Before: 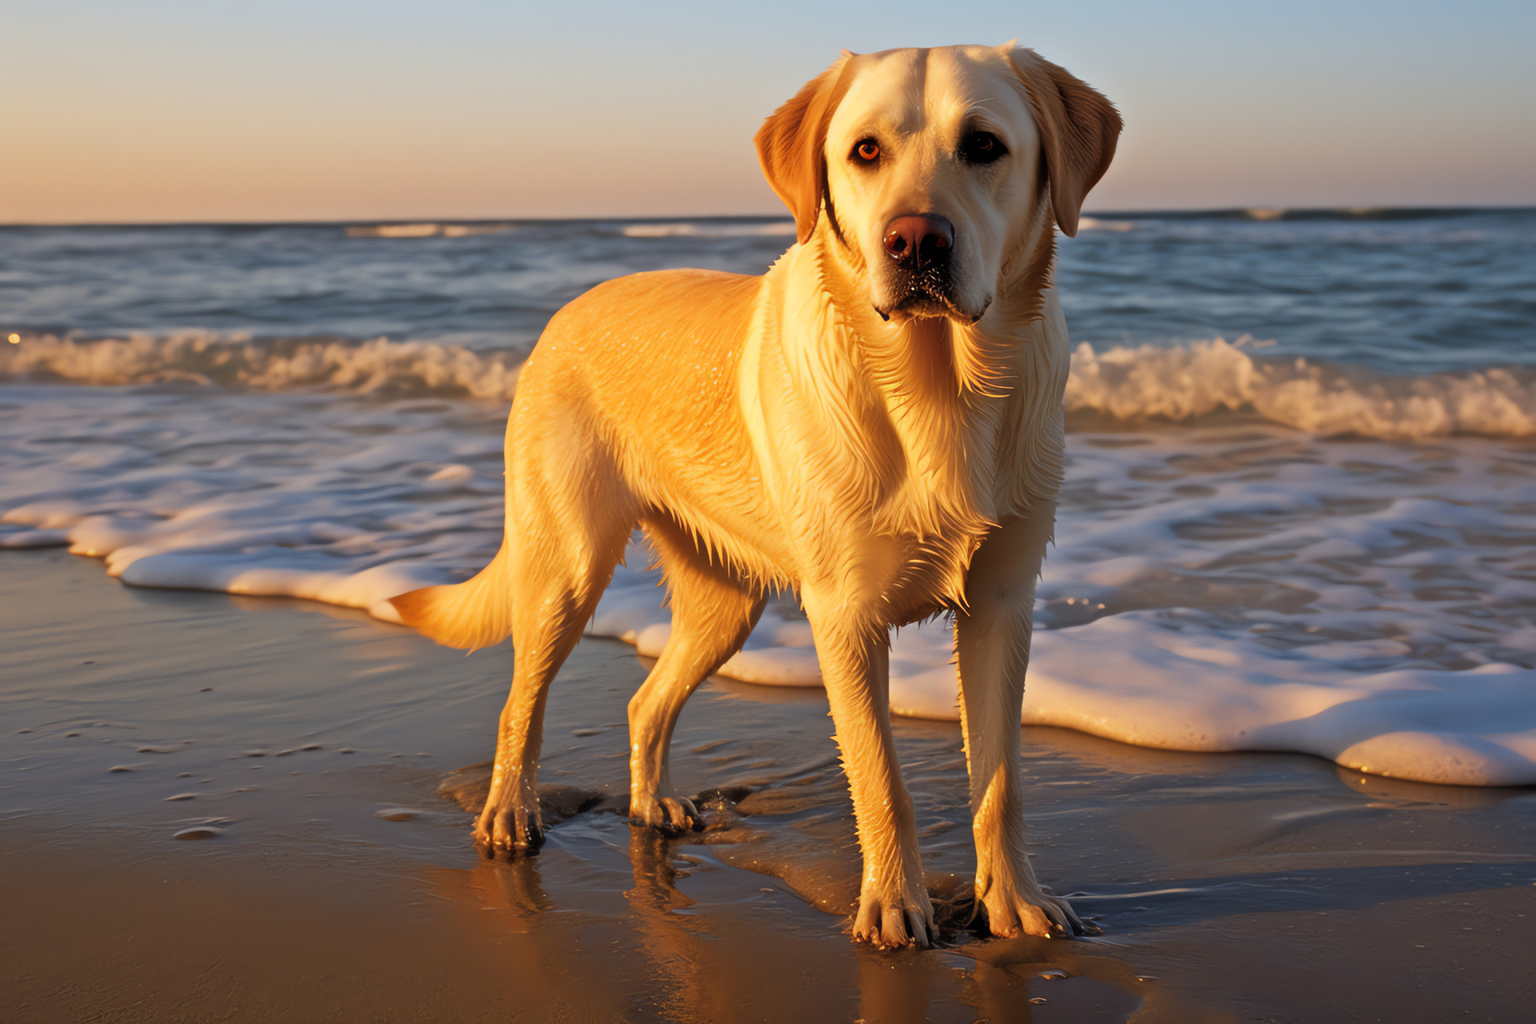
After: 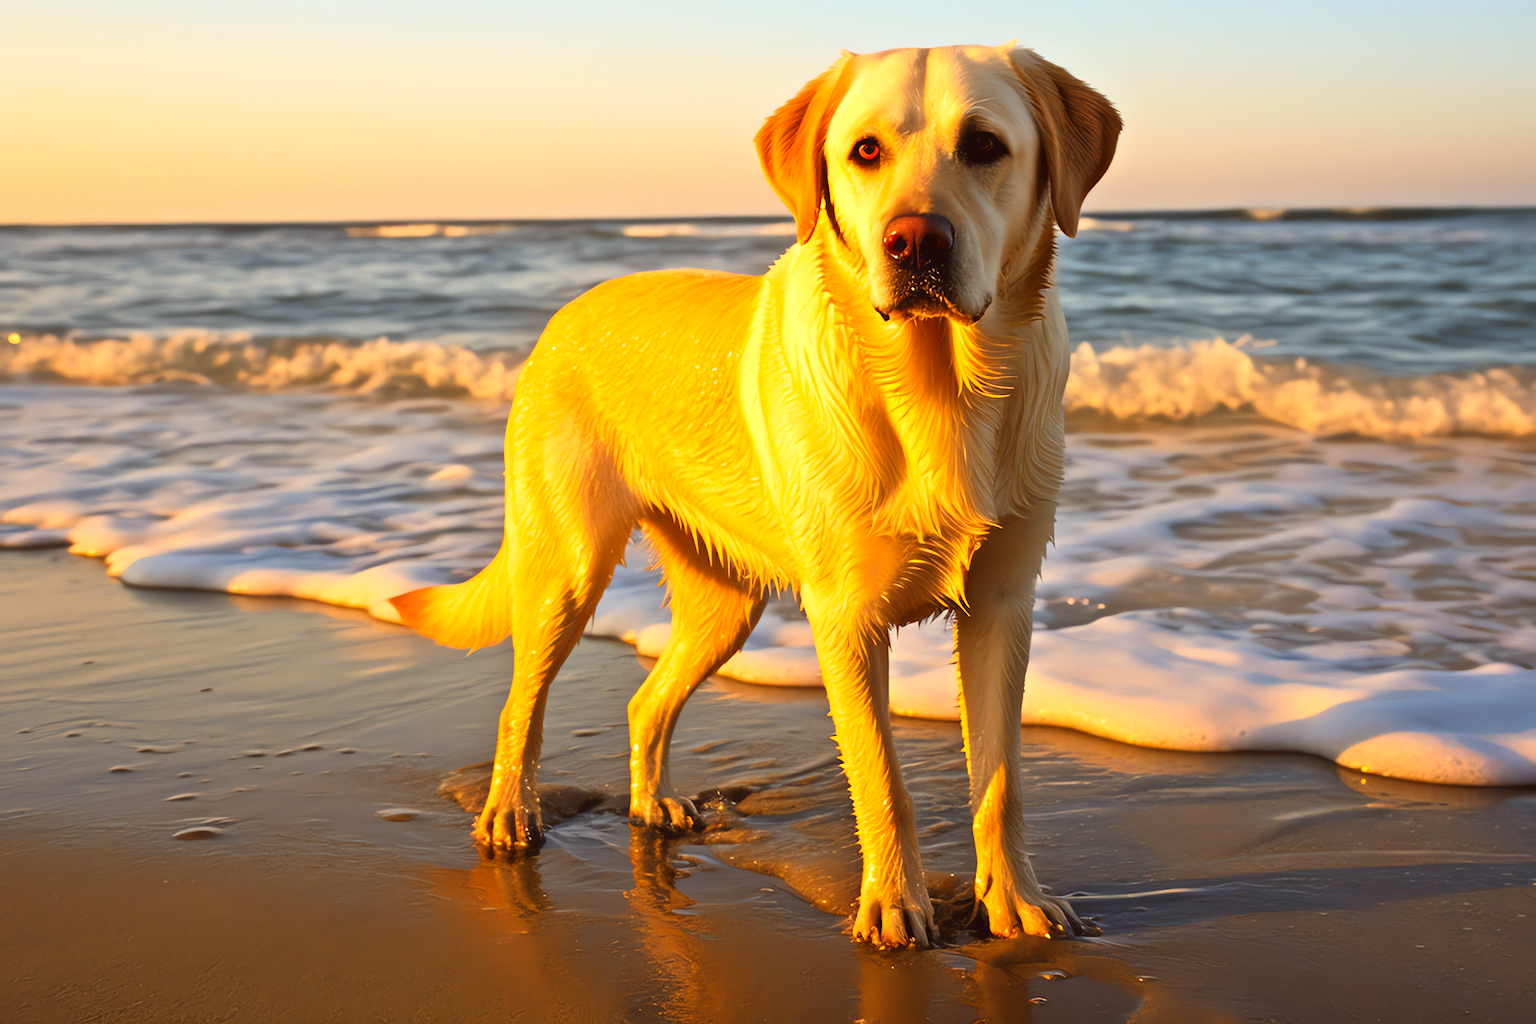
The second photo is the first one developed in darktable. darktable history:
contrast brightness saturation: contrast 0.23, brightness 0.1, saturation 0.29
exposure: black level correction 0, exposure 0.5 EV, compensate highlight preservation false
color balance: lift [1.005, 1.002, 0.998, 0.998], gamma [1, 1.021, 1.02, 0.979], gain [0.923, 1.066, 1.056, 0.934]
